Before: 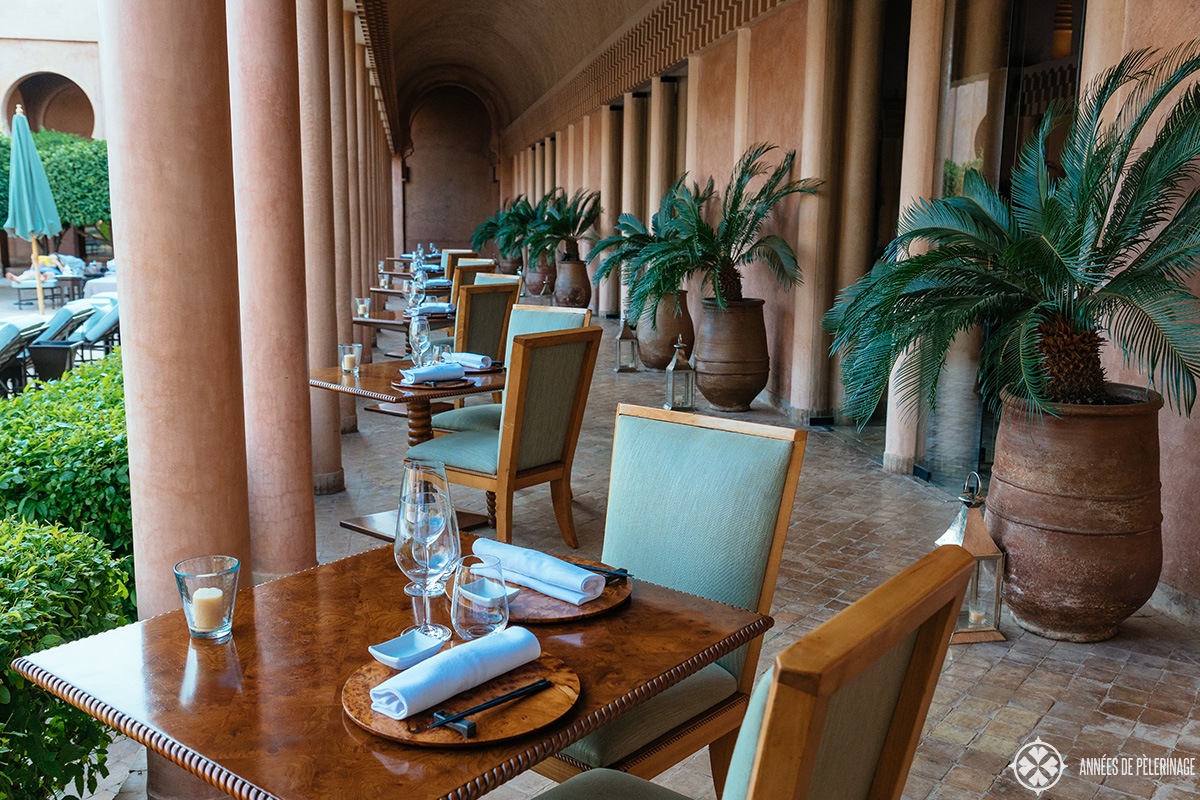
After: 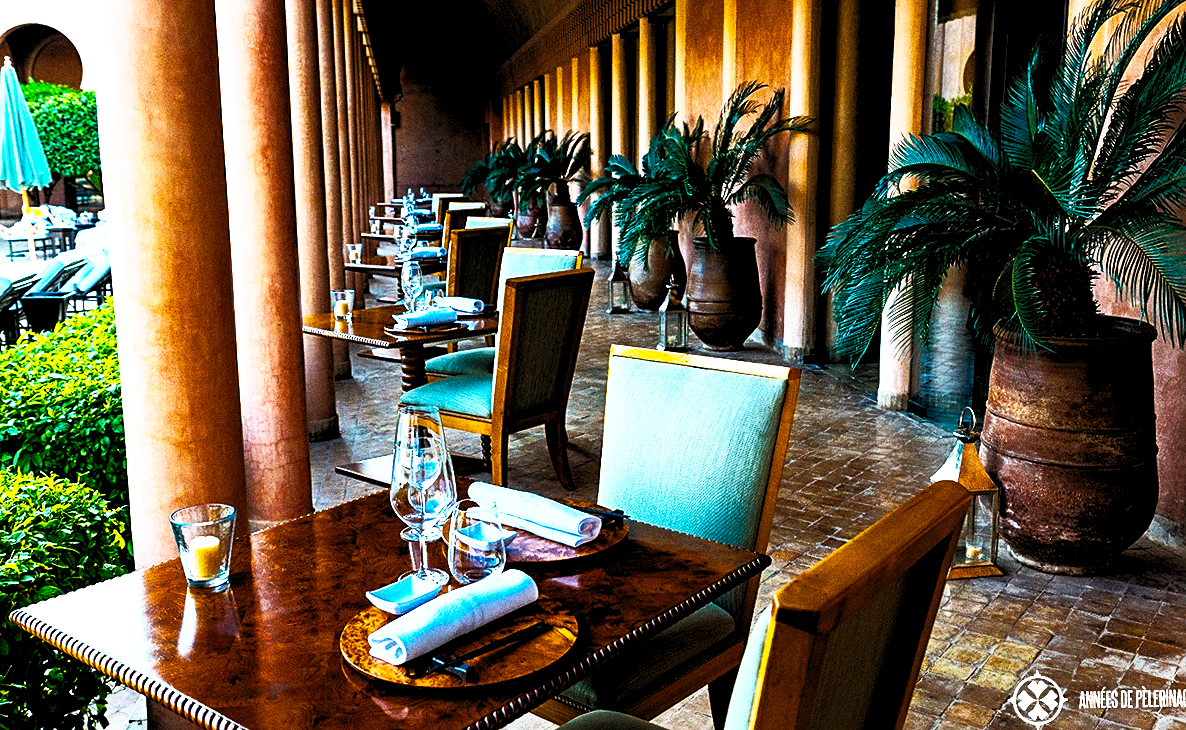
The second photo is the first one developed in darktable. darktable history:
rotate and perspective: rotation -1°, crop left 0.011, crop right 0.989, crop top 0.025, crop bottom 0.975
crop and rotate: top 6.25%
tone curve: curves: ch0 [(0, 0) (0.003, 0.004) (0.011, 0.016) (0.025, 0.035) (0.044, 0.062) (0.069, 0.097) (0.1, 0.143) (0.136, 0.205) (0.177, 0.276) (0.224, 0.36) (0.277, 0.461) (0.335, 0.584) (0.399, 0.686) (0.468, 0.783) (0.543, 0.868) (0.623, 0.927) (0.709, 0.96) (0.801, 0.974) (0.898, 0.986) (1, 1)], preserve colors none
grain: coarseness 0.09 ISO, strength 40%
rgb levels: levels [[0.01, 0.419, 0.839], [0, 0.5, 1], [0, 0.5, 1]]
levels: levels [0, 0.492, 0.984]
sharpen: radius 2.529, amount 0.323
color balance rgb: linear chroma grading › global chroma 40.15%, perceptual saturation grading › global saturation 60.58%, perceptual saturation grading › highlights 20.44%, perceptual saturation grading › shadows -50.36%, perceptual brilliance grading › highlights 2.19%, perceptual brilliance grading › mid-tones -50.36%, perceptual brilliance grading › shadows -50.36%
